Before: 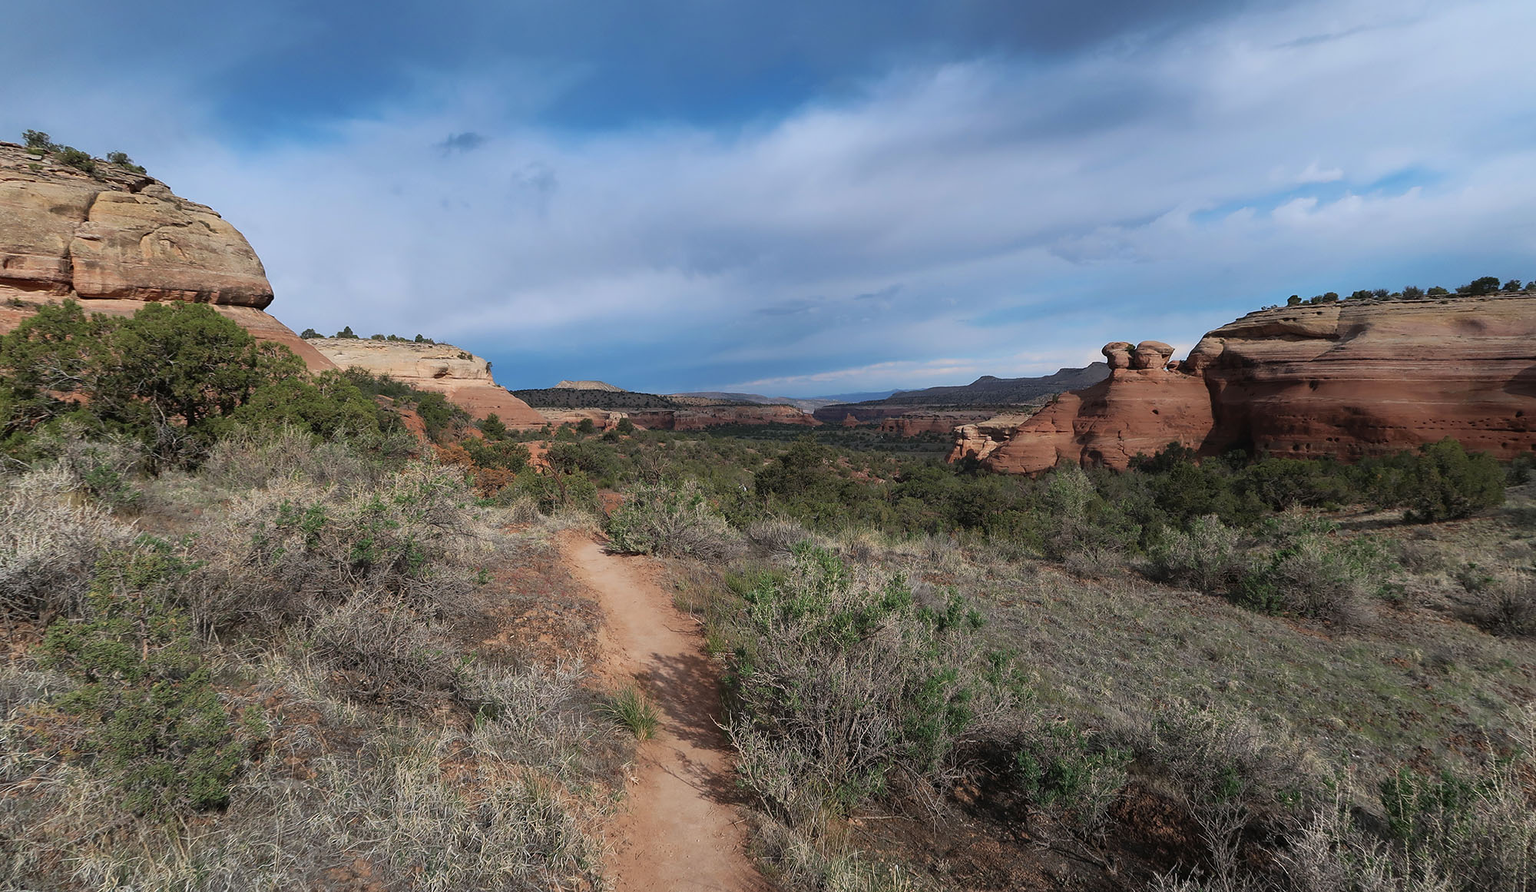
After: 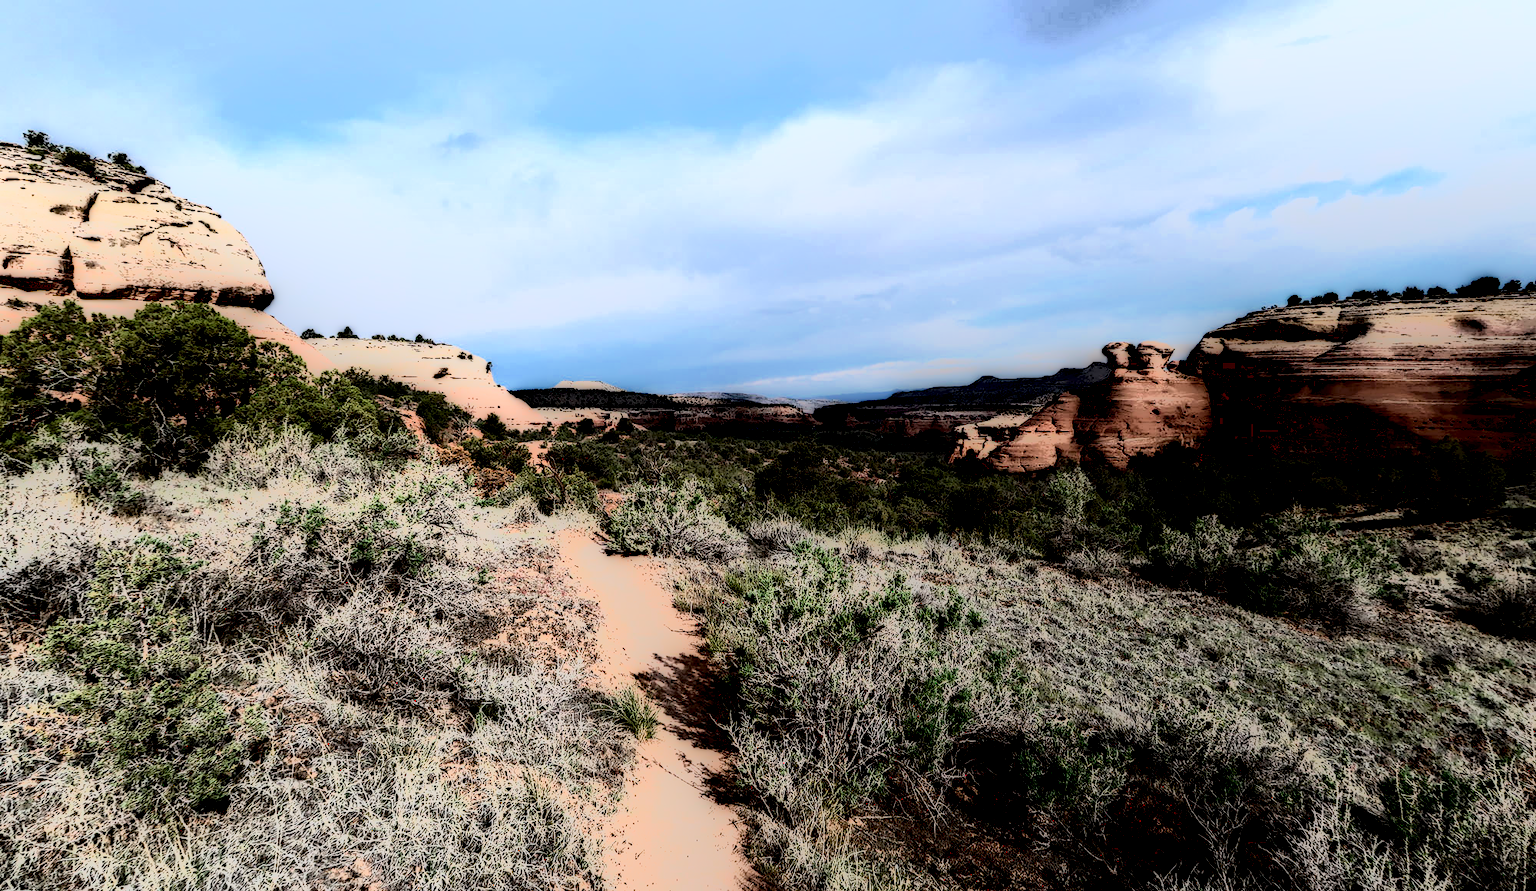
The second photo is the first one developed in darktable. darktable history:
tone curve: curves: ch0 [(0, 0.081) (0.483, 0.453) (0.881, 0.992)]
shadows and highlights: radius 125.46, shadows 30.51, highlights -30.51, low approximation 0.01, soften with gaussian
exposure: black level correction 0.016, exposure 1.774 EV, compensate highlight preservation false
contrast brightness saturation: contrast 0.25, saturation -0.31
local contrast: highlights 0%, shadows 198%, detail 164%, midtone range 0.001
